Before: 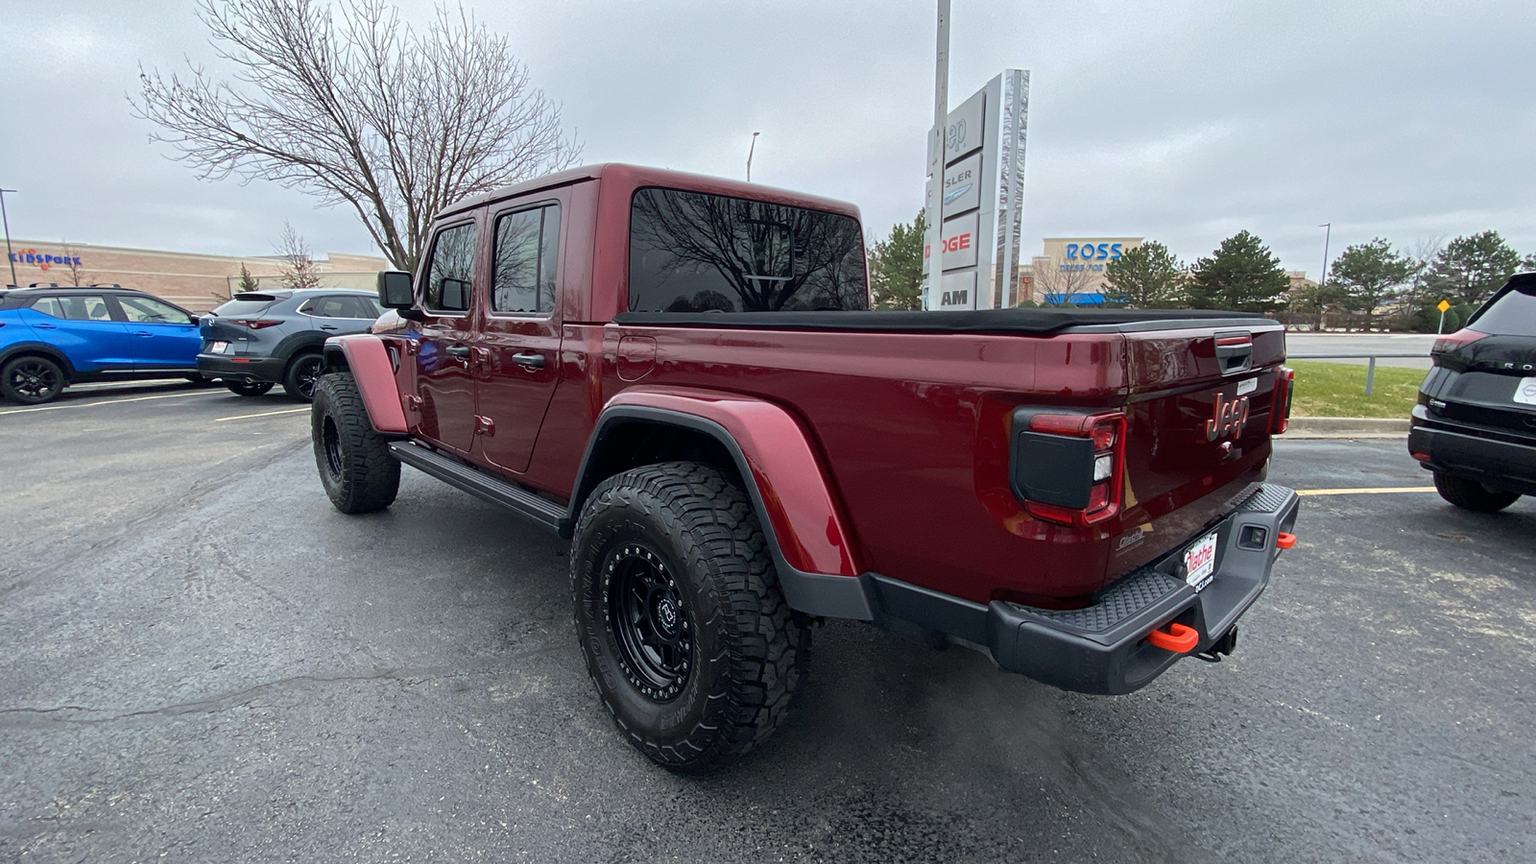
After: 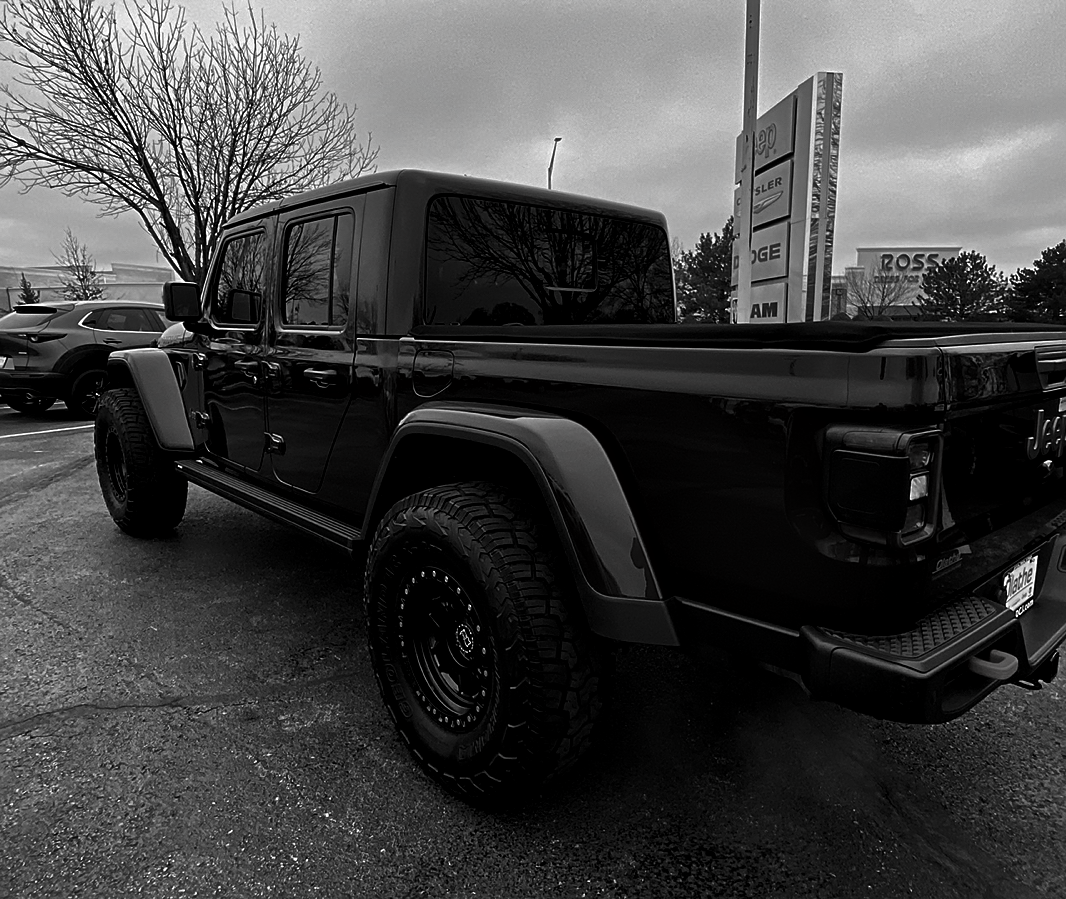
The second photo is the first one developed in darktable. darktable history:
levels: mode automatic, levels [0, 0.476, 0.951]
local contrast: mode bilateral grid, contrast 19, coarseness 50, detail 139%, midtone range 0.2
contrast brightness saturation: contrast -0.04, brightness -0.597, saturation -0.993
sharpen: radius 1.468, amount 0.411, threshold 1.139
crop and rotate: left 14.4%, right 18.944%
